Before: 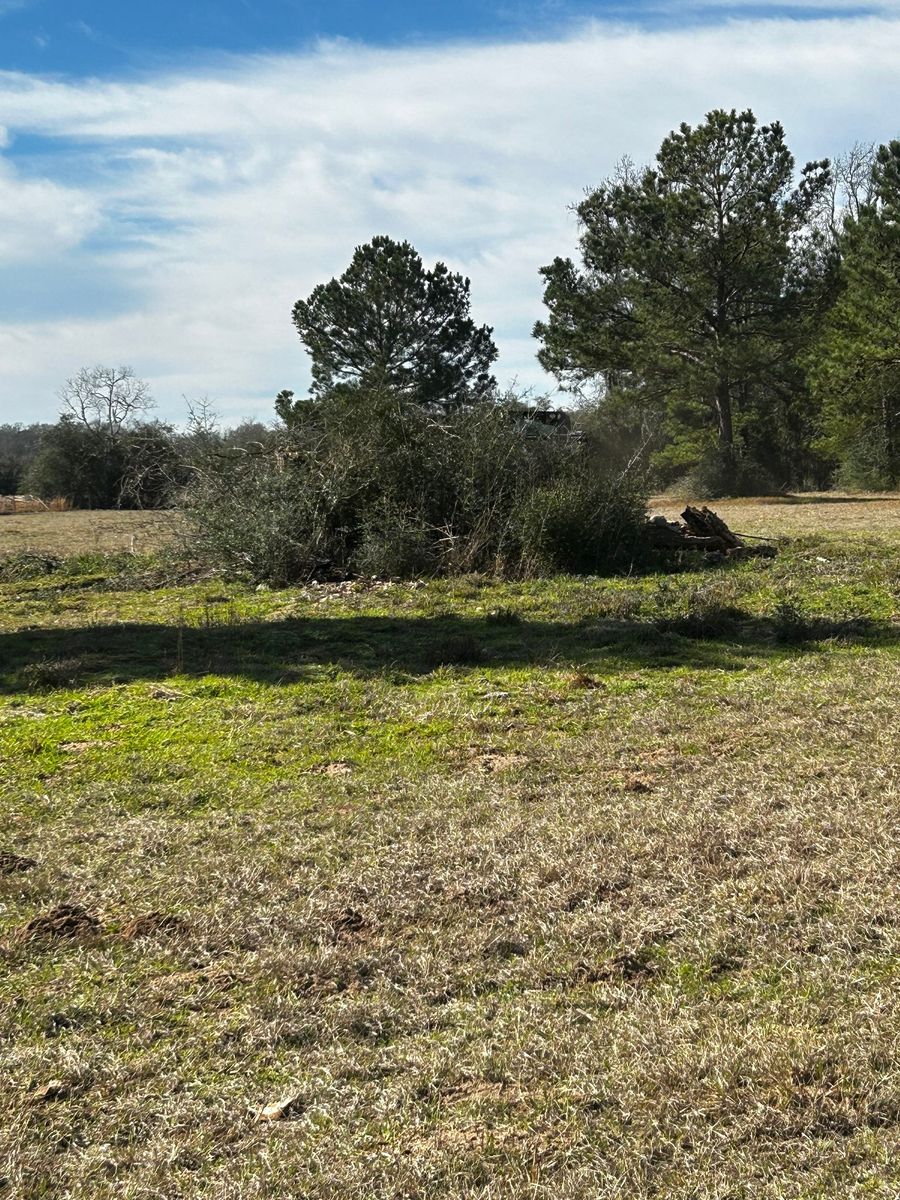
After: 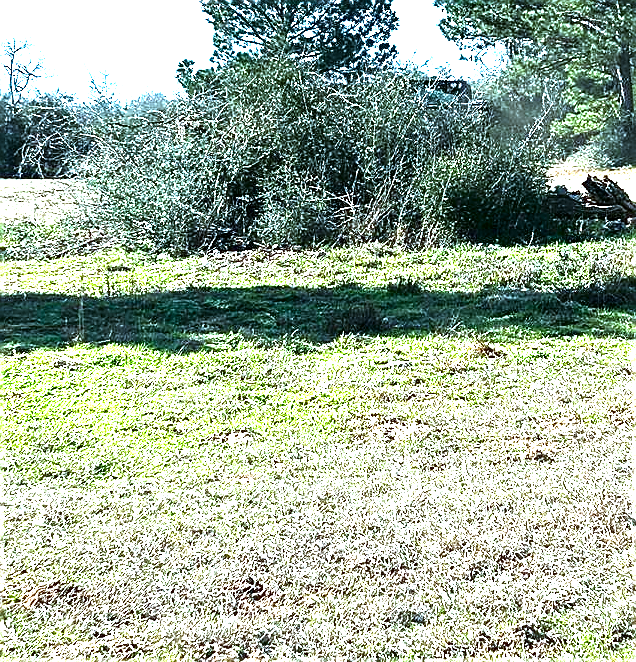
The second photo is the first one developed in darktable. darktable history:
crop: left 11.033%, top 27.626%, right 18.267%, bottom 17.206%
sharpen: radius 1.39, amount 1.248, threshold 0.673
color correction: highlights a* -4.16, highlights b* -11.04
contrast brightness saturation: brightness -0.202, saturation 0.078
exposure: black level correction 0, exposure 2.129 EV, compensate highlight preservation false
color calibration: x 0.382, y 0.371, temperature 3913.02 K
tone equalizer: -8 EV -0.785 EV, -7 EV -0.69 EV, -6 EV -0.618 EV, -5 EV -0.388 EV, -3 EV 0.398 EV, -2 EV 0.6 EV, -1 EV 0.687 EV, +0 EV 0.722 EV
